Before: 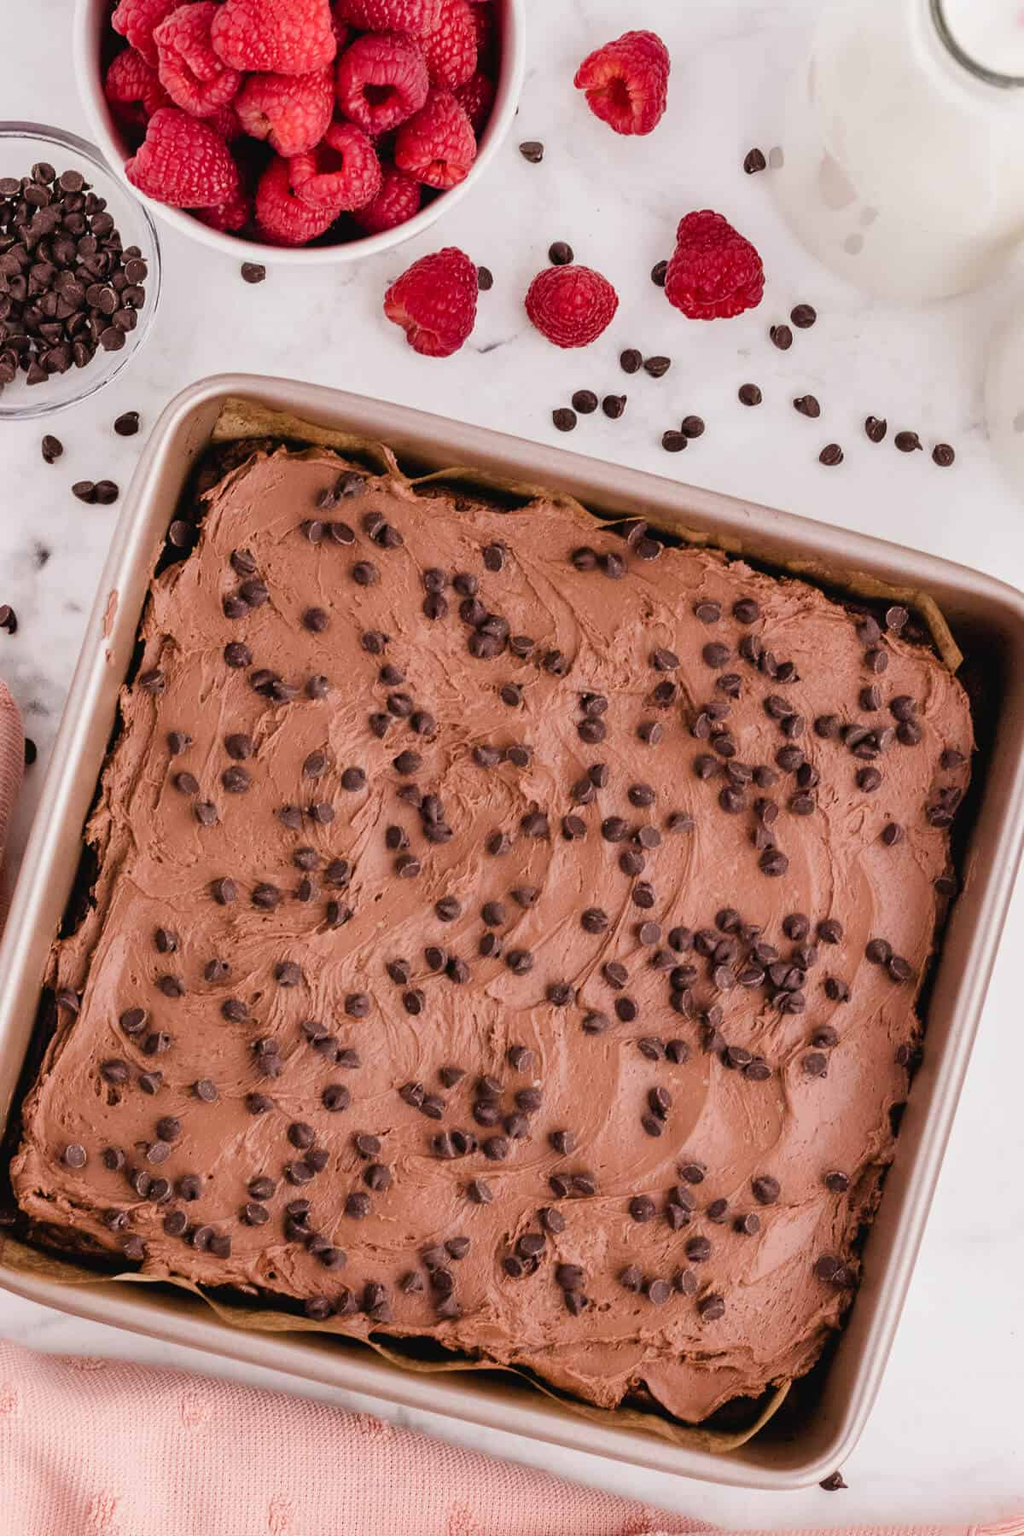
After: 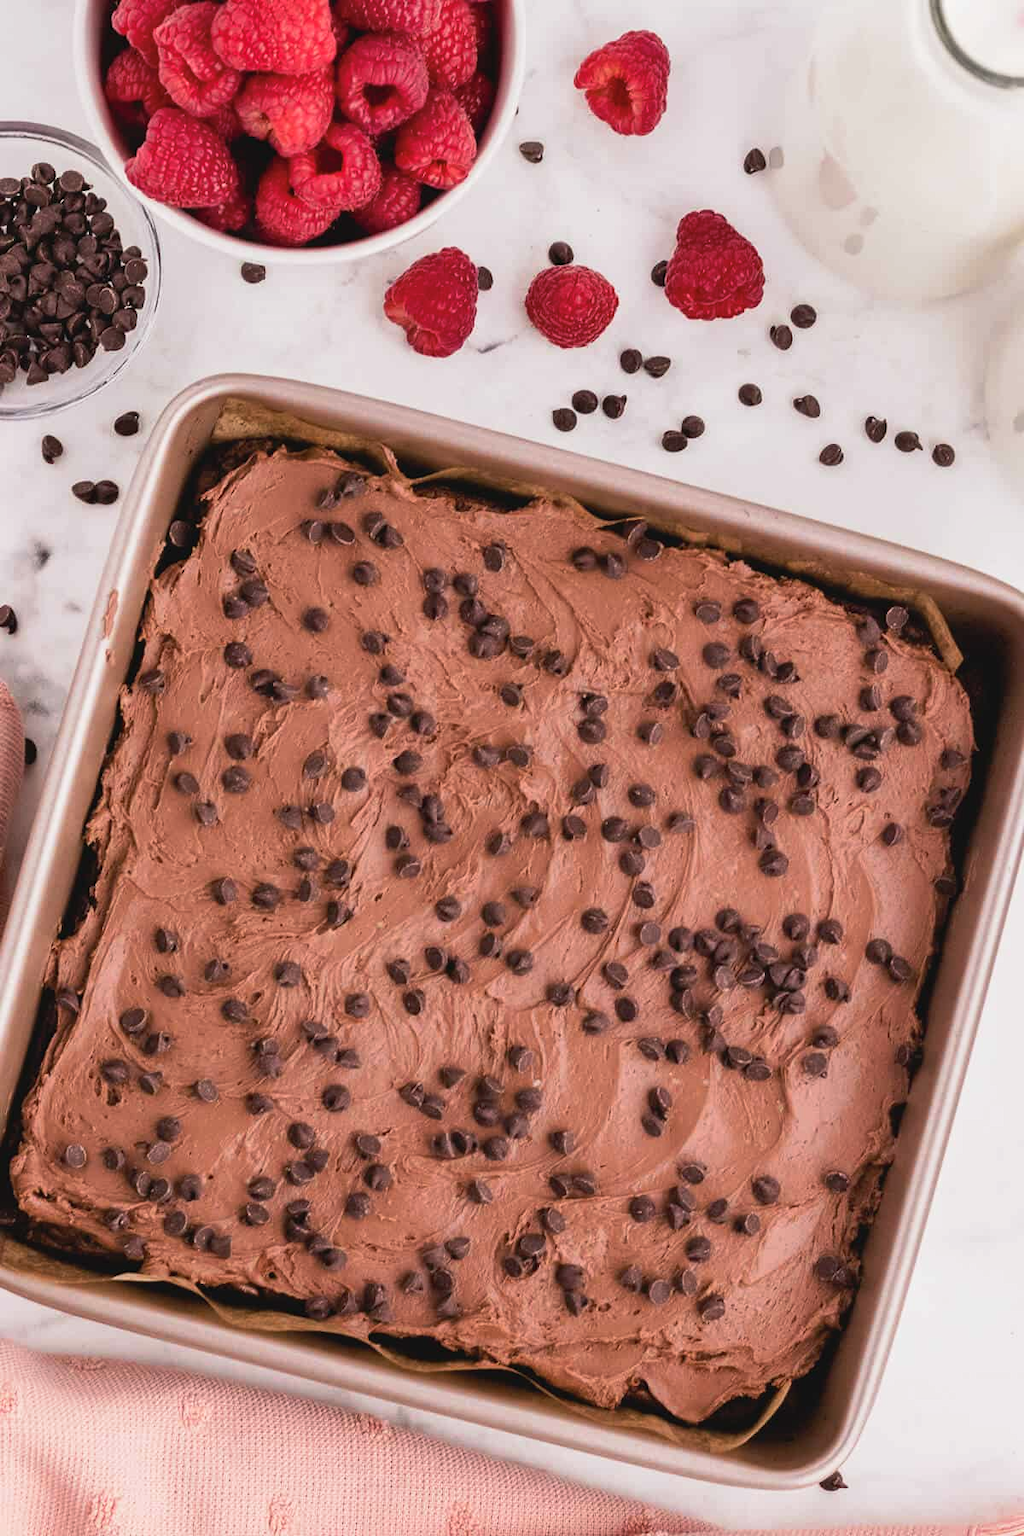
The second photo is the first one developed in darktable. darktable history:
tone curve: curves: ch0 [(0, 0.024) (0.119, 0.146) (0.474, 0.464) (0.718, 0.721) (0.817, 0.839) (1, 0.998)]; ch1 [(0, 0) (0.377, 0.416) (0.439, 0.451) (0.477, 0.477) (0.501, 0.504) (0.538, 0.544) (0.58, 0.602) (0.664, 0.676) (0.783, 0.804) (1, 1)]; ch2 [(0, 0) (0.38, 0.405) (0.463, 0.456) (0.498, 0.497) (0.524, 0.535) (0.578, 0.576) (0.648, 0.665) (1, 1)], preserve colors none
tone equalizer: edges refinement/feathering 500, mask exposure compensation -1.57 EV, preserve details guided filter
